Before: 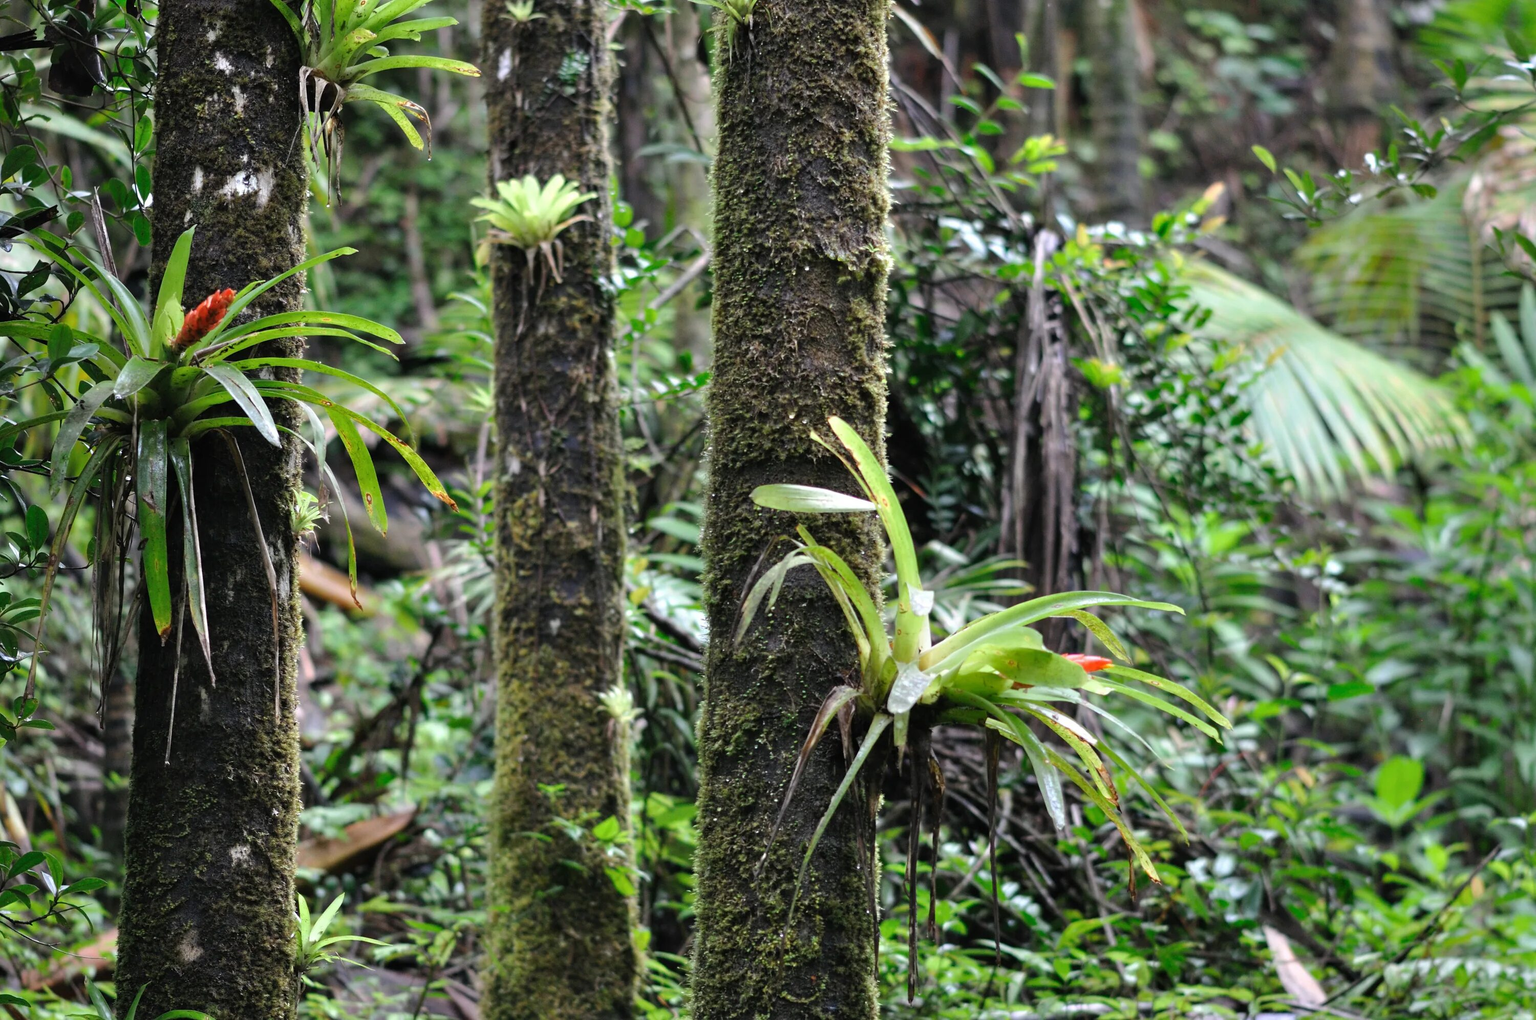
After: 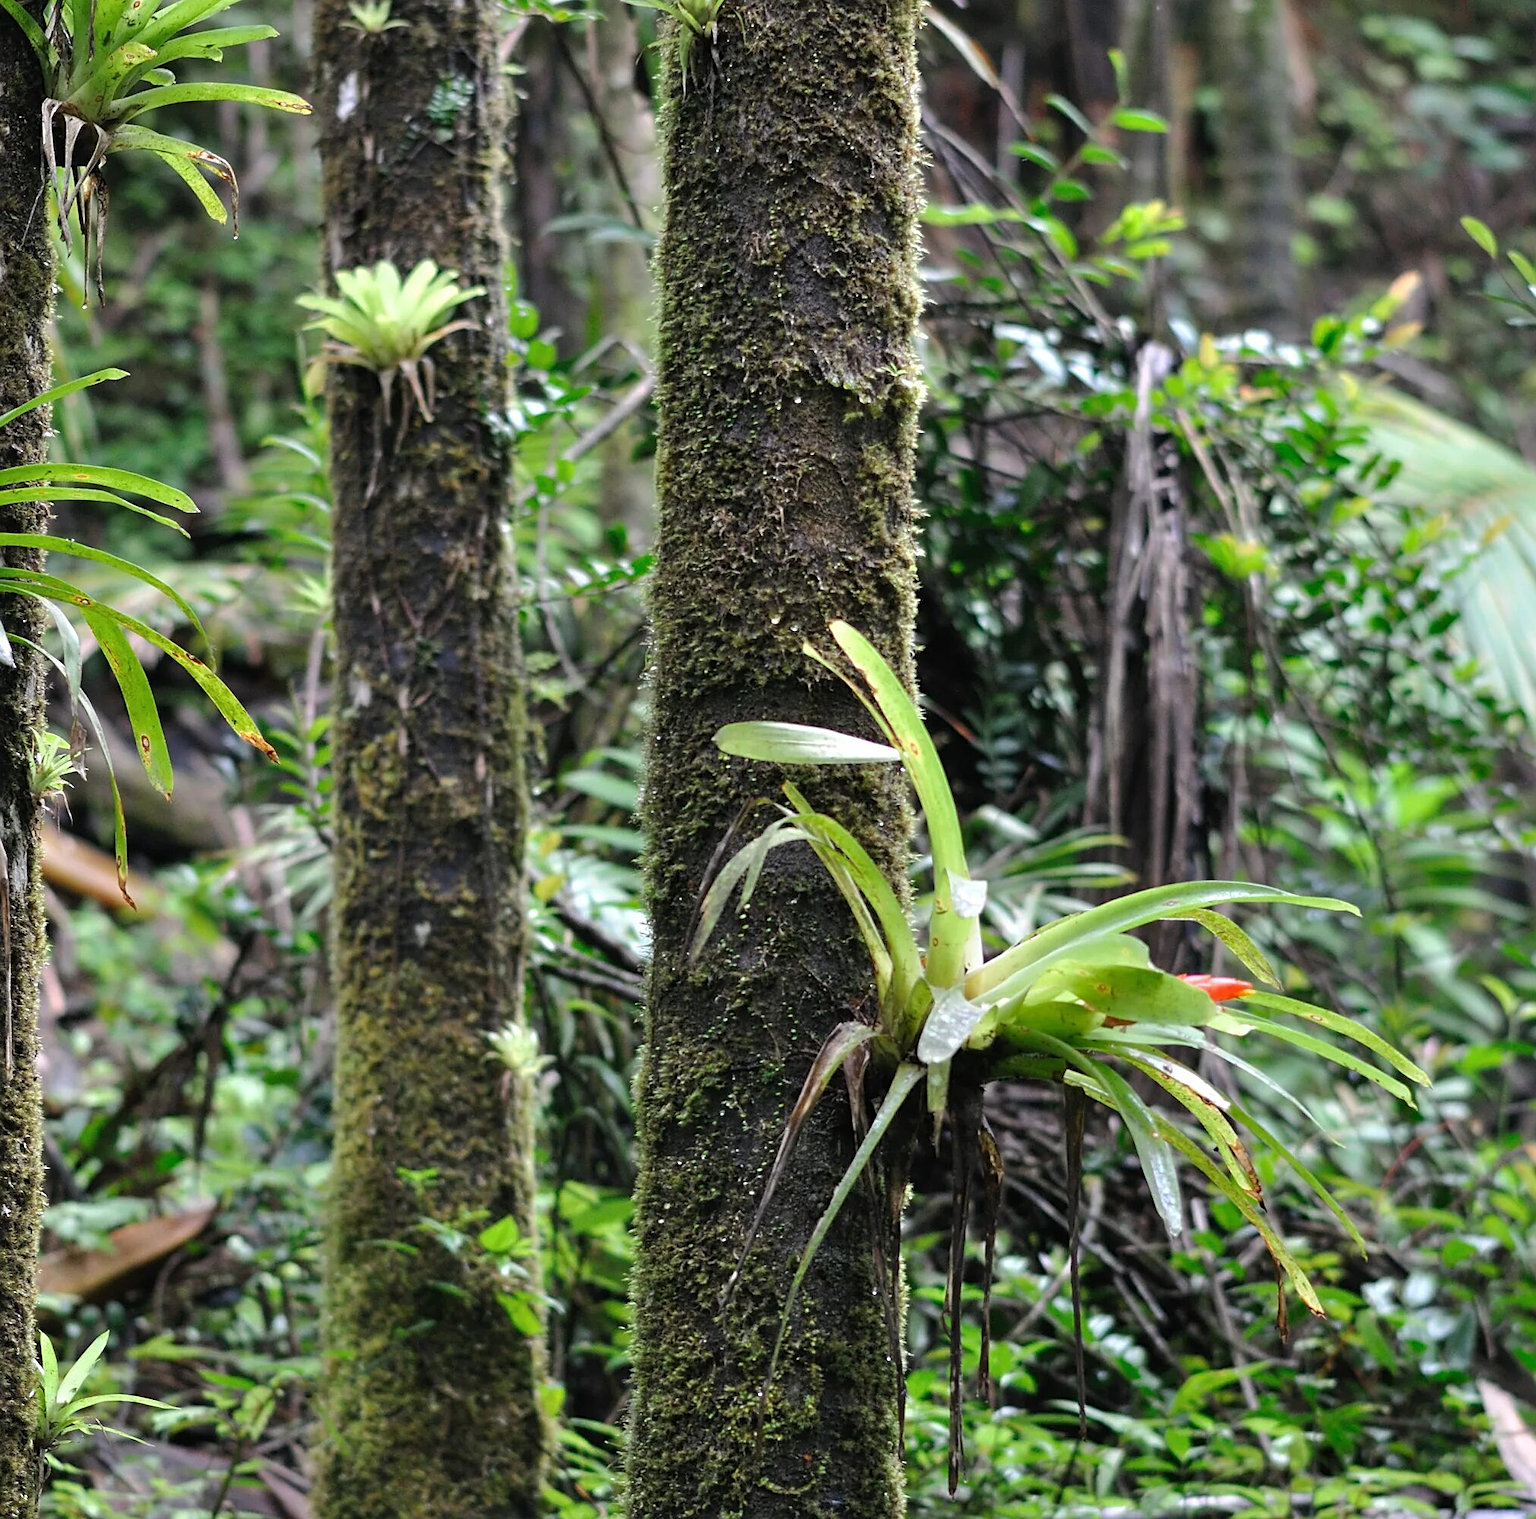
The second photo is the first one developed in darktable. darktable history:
crop and rotate: left 17.674%, right 15.177%
tone equalizer: edges refinement/feathering 500, mask exposure compensation -1.57 EV, preserve details no
sharpen: on, module defaults
